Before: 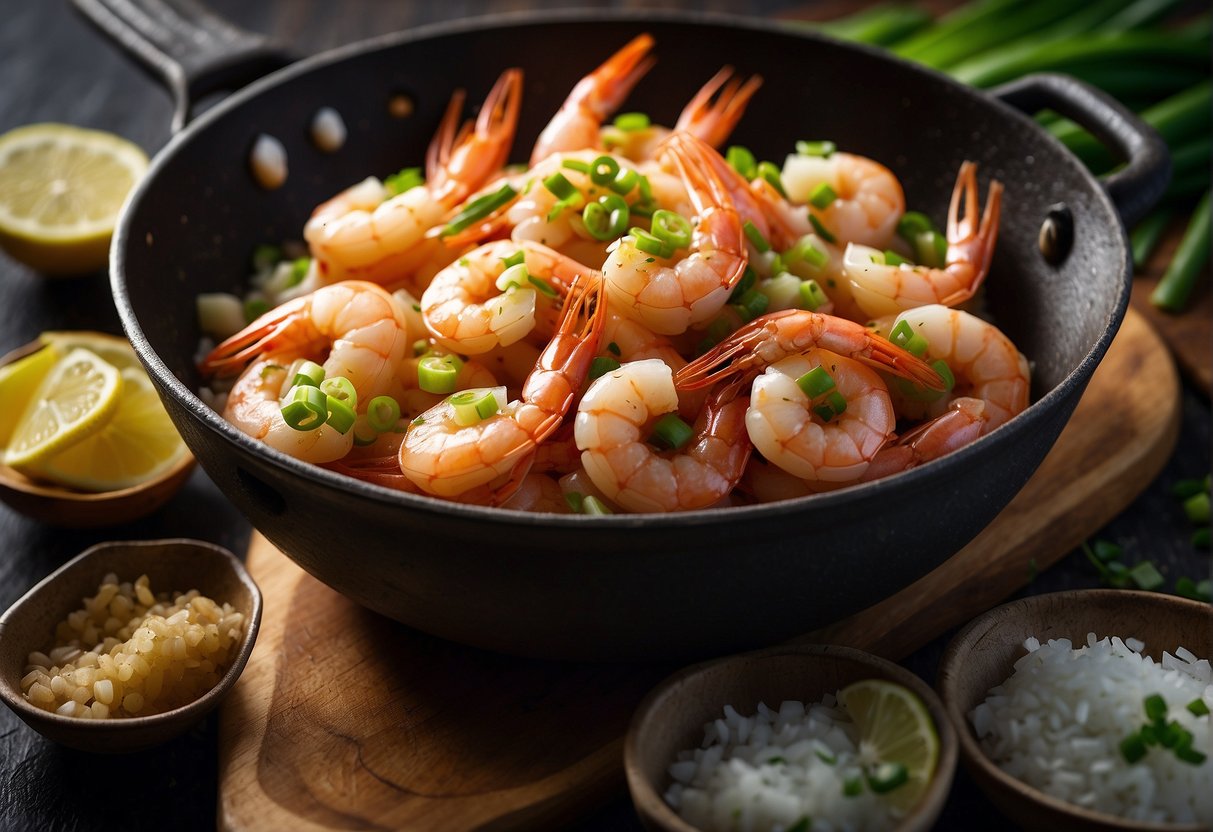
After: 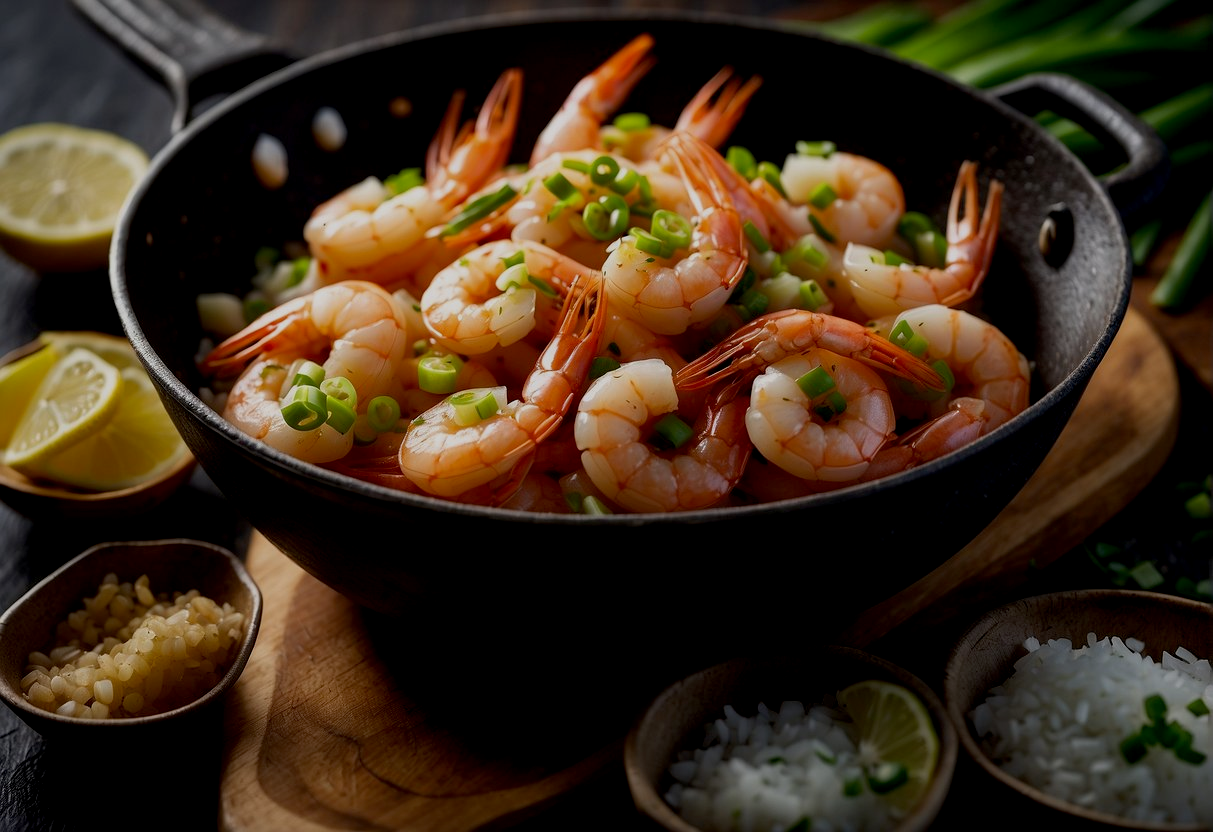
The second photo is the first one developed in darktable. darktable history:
tone equalizer: on, module defaults
exposure: black level correction 0.009, exposure -0.637 EV, compensate highlight preservation false
